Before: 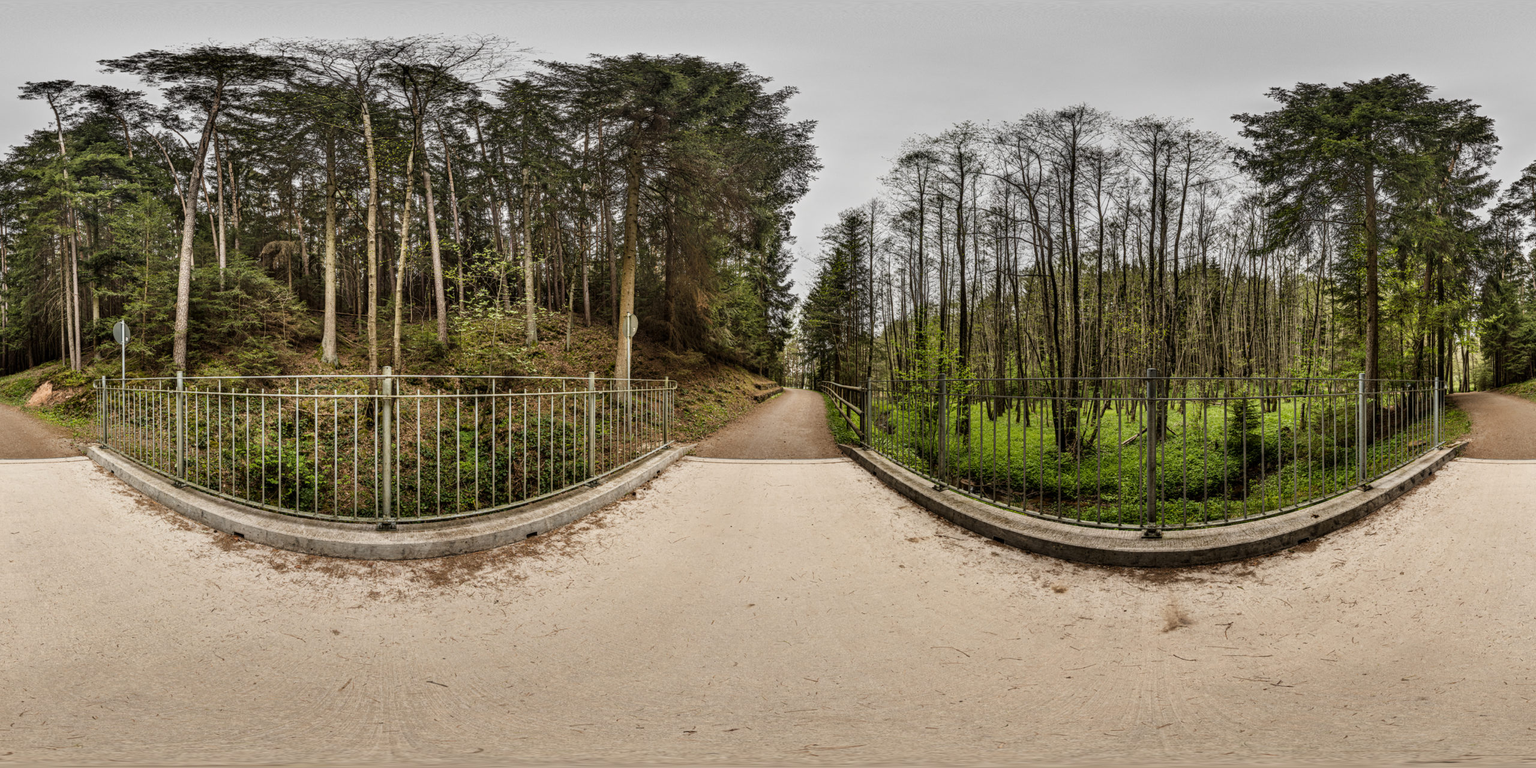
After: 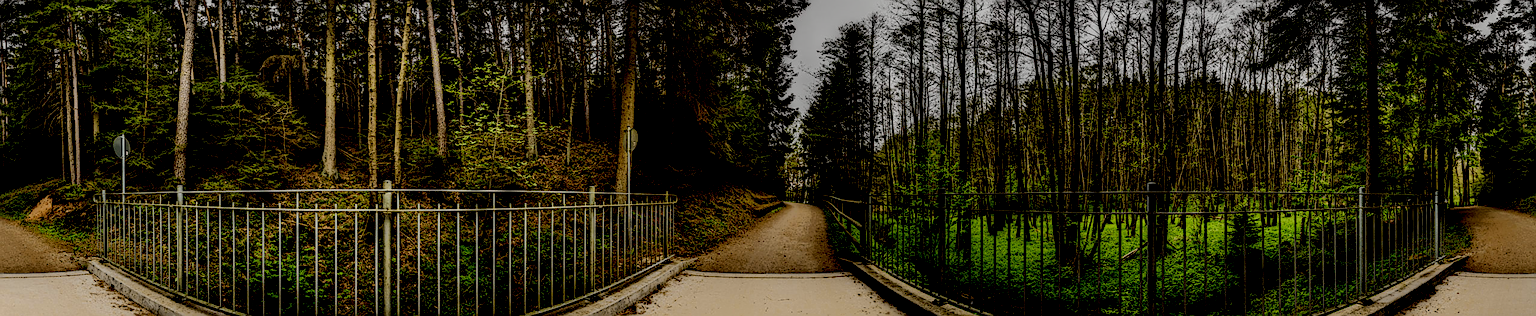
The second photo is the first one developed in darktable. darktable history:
tone curve: curves: ch0 [(0, 0.022) (0.177, 0.086) (0.392, 0.438) (0.704, 0.844) (0.858, 0.938) (1, 0.981)]; ch1 [(0, 0) (0.402, 0.36) (0.476, 0.456) (0.498, 0.497) (0.518, 0.521) (0.58, 0.598) (0.619, 0.65) (0.692, 0.737) (1, 1)]; ch2 [(0, 0) (0.415, 0.438) (0.483, 0.499) (0.503, 0.503) (0.526, 0.532) (0.563, 0.604) (0.626, 0.697) (0.699, 0.753) (0.997, 0.858)], color space Lab, independent channels, preserve colors none
local contrast: highlights 4%, shadows 210%, detail 164%, midtone range 0.008
crop and rotate: top 24.245%, bottom 34.532%
sharpen: radius 1.385, amount 1.266, threshold 0.648
